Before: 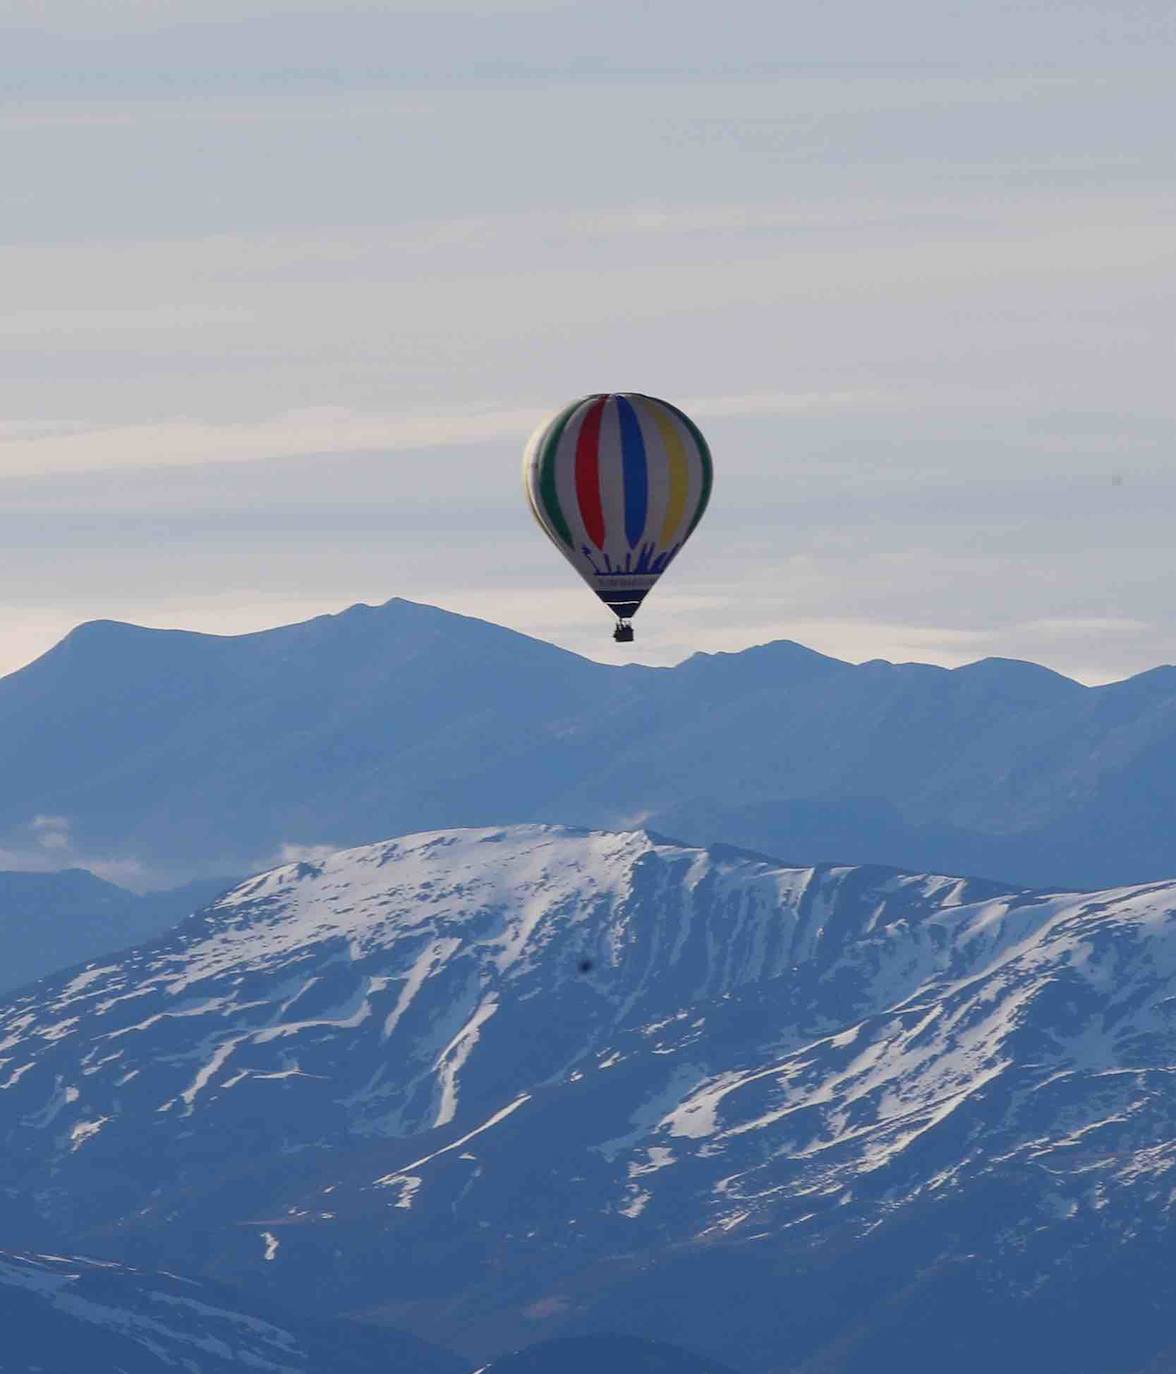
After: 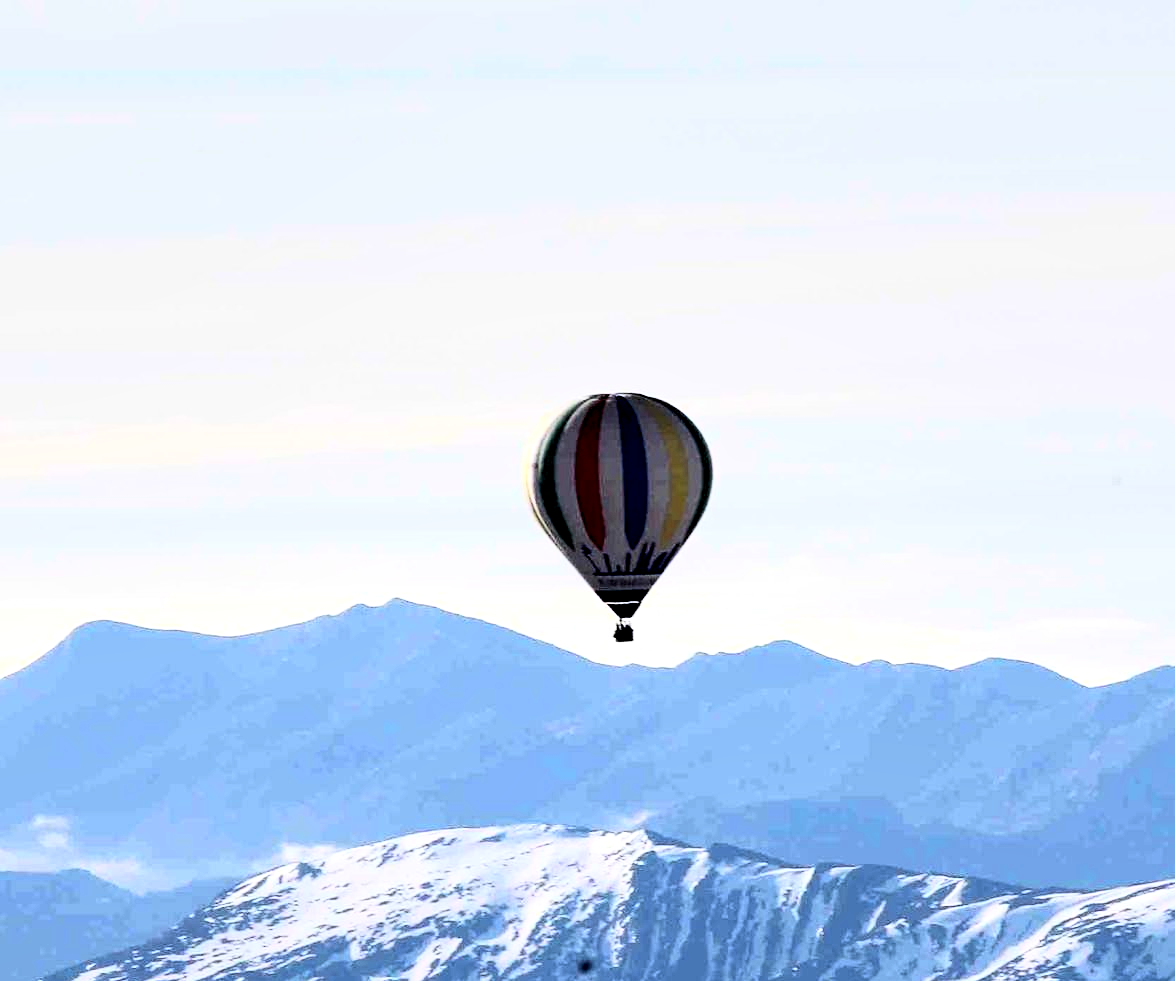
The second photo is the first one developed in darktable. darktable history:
local contrast: highlights 123%, shadows 126%, detail 140%, midtone range 0.254
rgb curve: curves: ch0 [(0, 0) (0.21, 0.15) (0.24, 0.21) (0.5, 0.75) (0.75, 0.96) (0.89, 0.99) (1, 1)]; ch1 [(0, 0.02) (0.21, 0.13) (0.25, 0.2) (0.5, 0.67) (0.75, 0.9) (0.89, 0.97) (1, 1)]; ch2 [(0, 0.02) (0.21, 0.13) (0.25, 0.2) (0.5, 0.67) (0.75, 0.9) (0.89, 0.97) (1, 1)], compensate middle gray true
crop: bottom 28.576%
